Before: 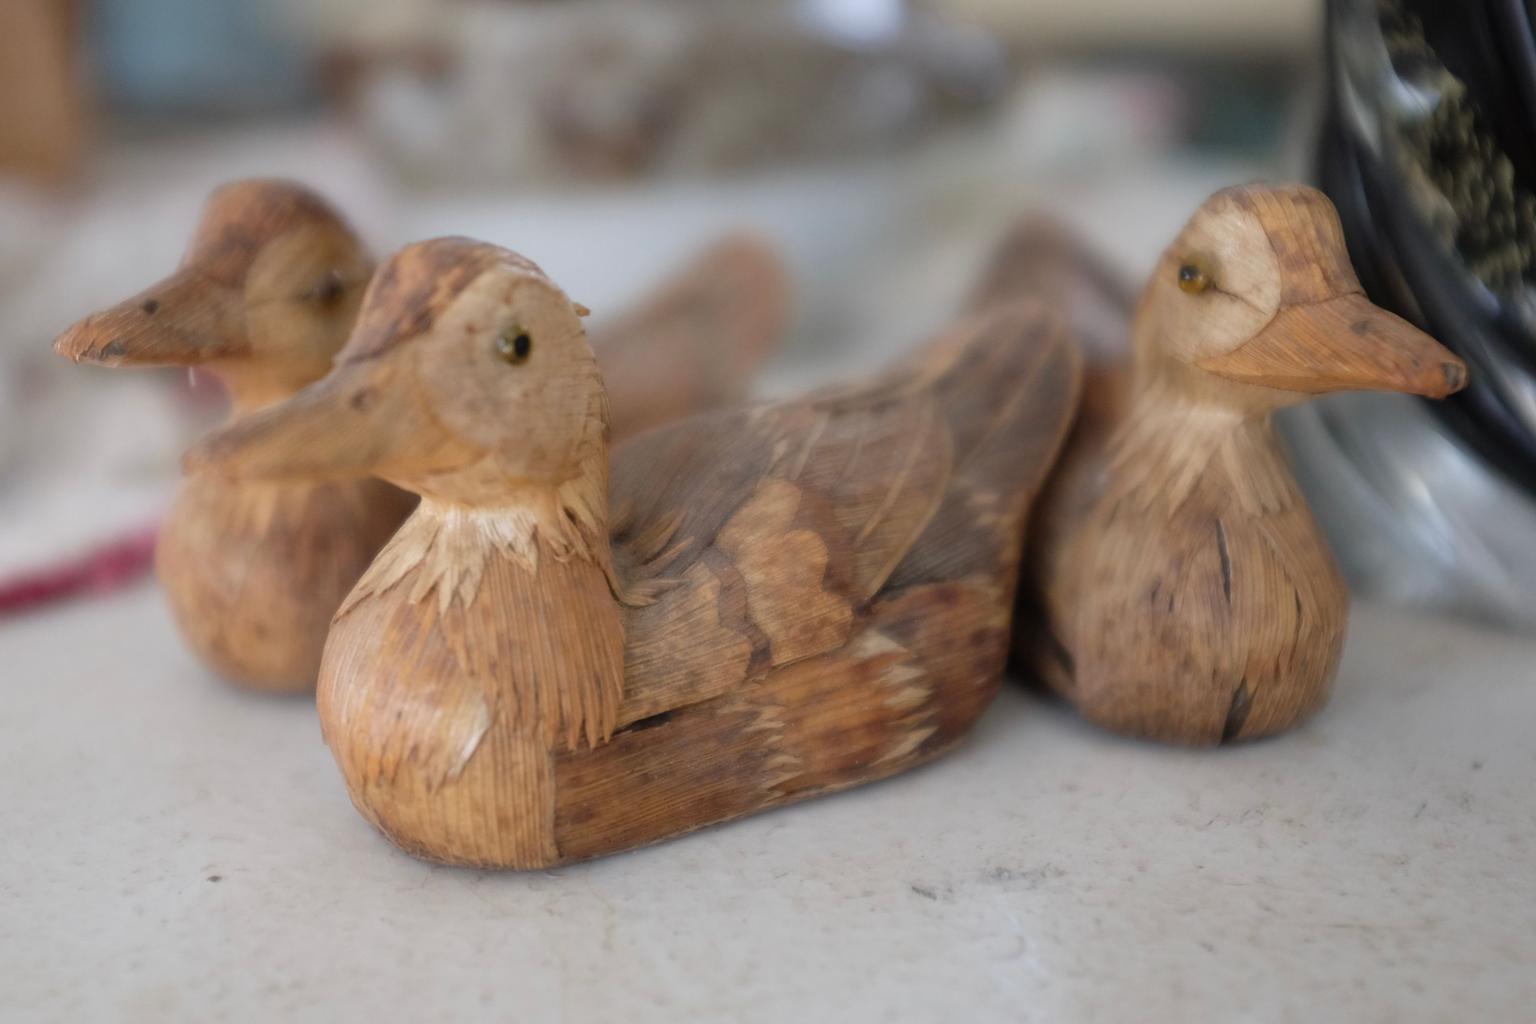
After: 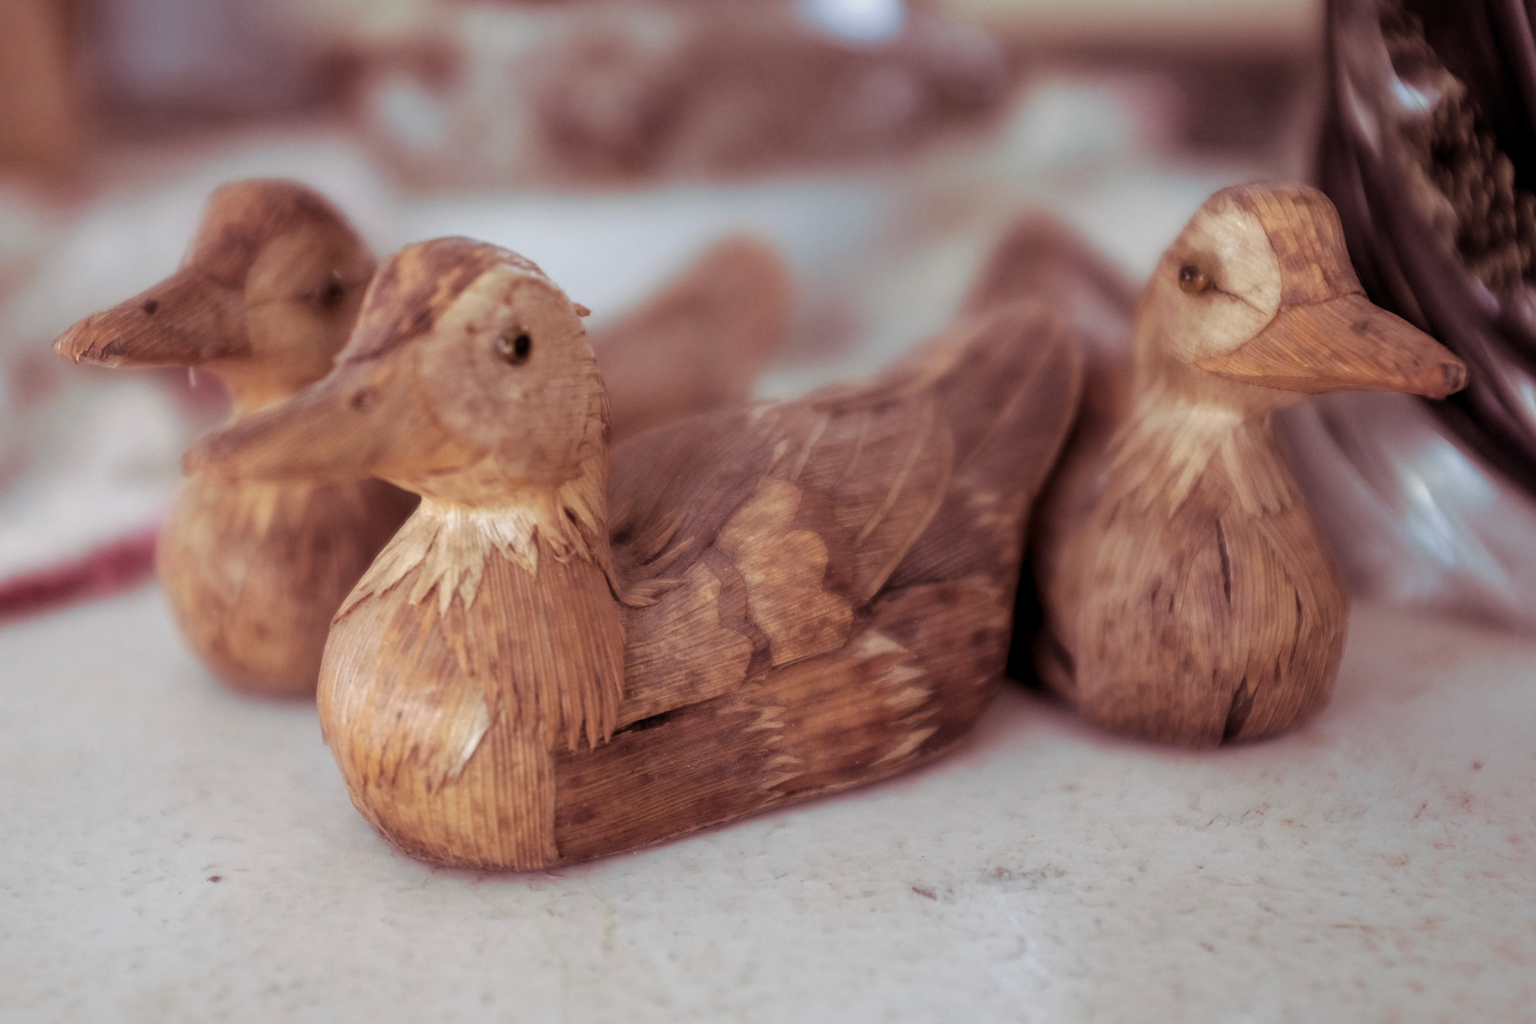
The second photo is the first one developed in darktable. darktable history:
split-toning: on, module defaults
local contrast: on, module defaults
